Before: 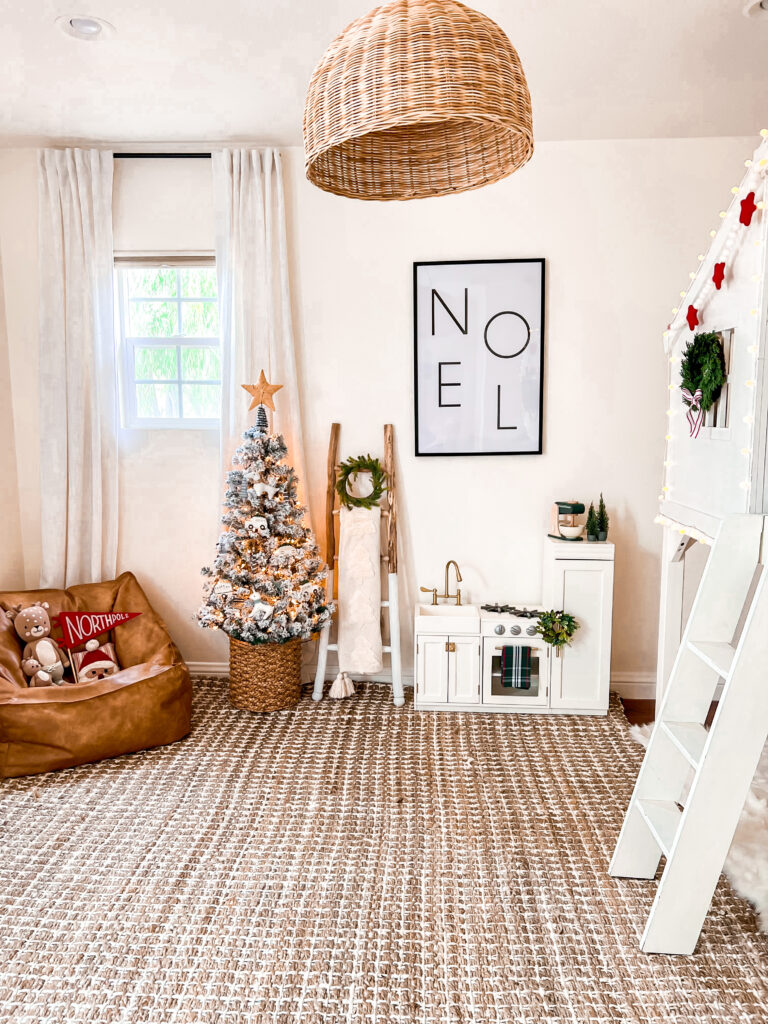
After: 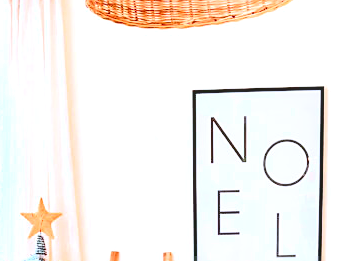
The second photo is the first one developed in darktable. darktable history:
crop: left 28.795%, top 16.852%, right 26.602%, bottom 57.65%
local contrast: on, module defaults
exposure: black level correction -0.002, exposure 0.534 EV, compensate highlight preservation false
sharpen: on, module defaults
tone equalizer: -8 EV 0.962 EV, -7 EV 1.02 EV, -6 EV 1.04 EV, -5 EV 1.01 EV, -4 EV 1.02 EV, -3 EV 0.727 EV, -2 EV 0.478 EV, -1 EV 0.25 EV, edges refinement/feathering 500, mask exposure compensation -1.57 EV, preserve details no
color correction: highlights a* -3.84, highlights b* -10.95
tone curve: curves: ch0 [(0, 0.005) (0.103, 0.097) (0.18, 0.22) (0.378, 0.482) (0.504, 0.631) (0.663, 0.801) (0.834, 0.914) (1, 0.971)]; ch1 [(0, 0) (0.172, 0.123) (0.324, 0.253) (0.396, 0.388) (0.478, 0.461) (0.499, 0.498) (0.545, 0.587) (0.604, 0.692) (0.704, 0.818) (1, 1)]; ch2 [(0, 0) (0.411, 0.424) (0.496, 0.5) (0.521, 0.537) (0.555, 0.585) (0.628, 0.703) (1, 1)], color space Lab, independent channels, preserve colors none
